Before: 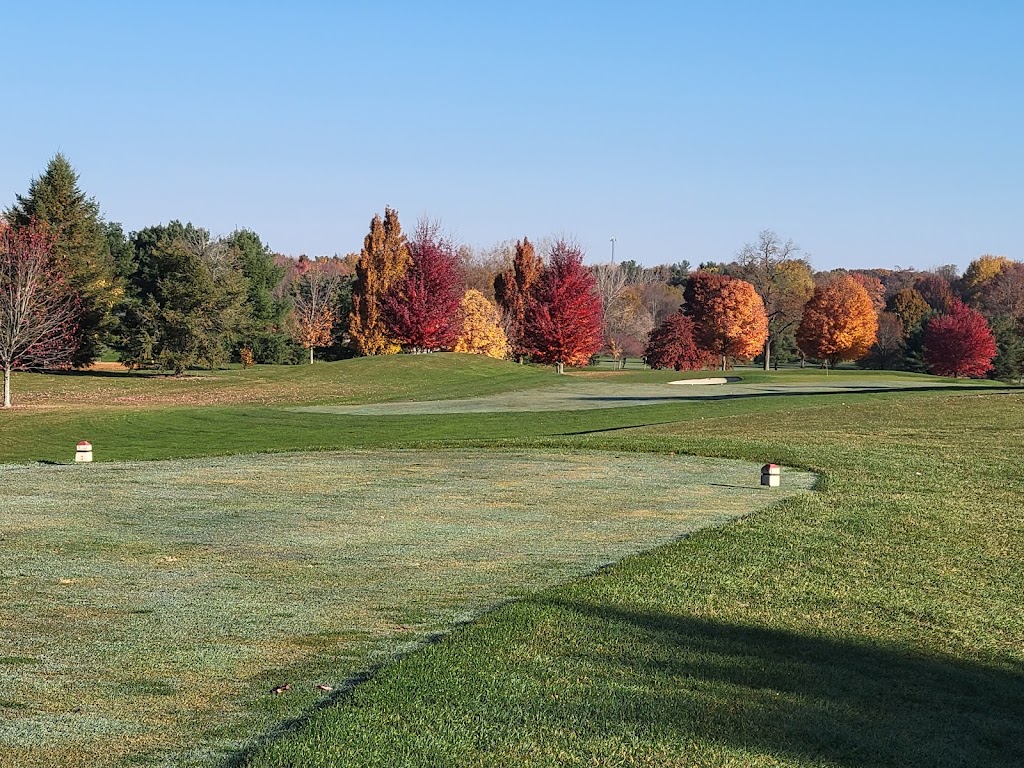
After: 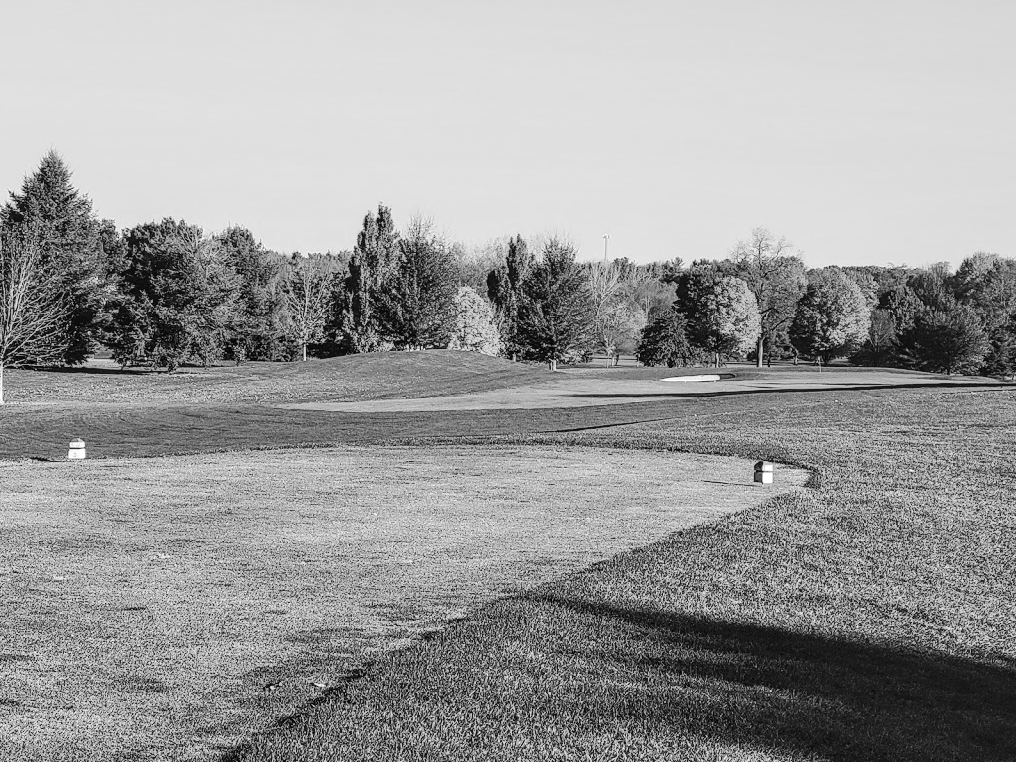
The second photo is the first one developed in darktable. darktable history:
tone curve: curves: ch0 [(0, 0) (0.003, 0.058) (0.011, 0.059) (0.025, 0.061) (0.044, 0.067) (0.069, 0.084) (0.1, 0.102) (0.136, 0.124) (0.177, 0.171) (0.224, 0.246) (0.277, 0.324) (0.335, 0.411) (0.399, 0.509) (0.468, 0.605) (0.543, 0.688) (0.623, 0.738) (0.709, 0.798) (0.801, 0.852) (0.898, 0.911) (1, 1)], preserve colors none
local contrast: detail 130%
color calibration: output gray [0.25, 0.35, 0.4, 0], gray › normalize channels true, illuminant as shot in camera, x 0.377, y 0.392, temperature 4184.23 K, gamut compression 0.022
crop and rotate: left 0.712%, top 0.399%, bottom 0.38%
